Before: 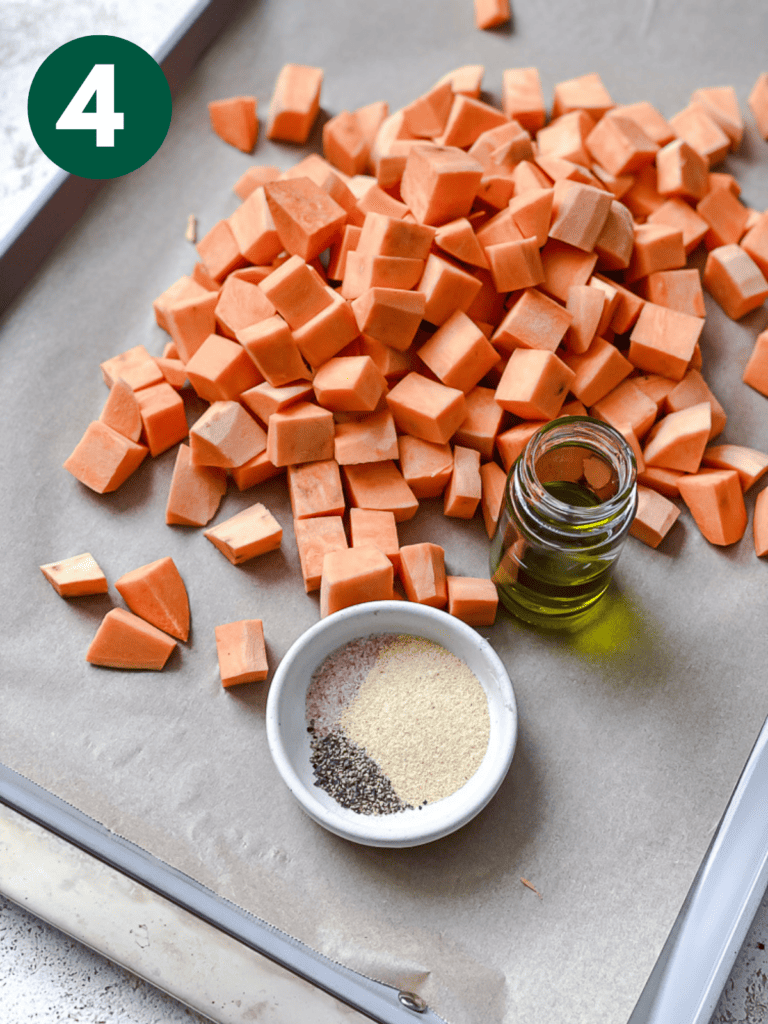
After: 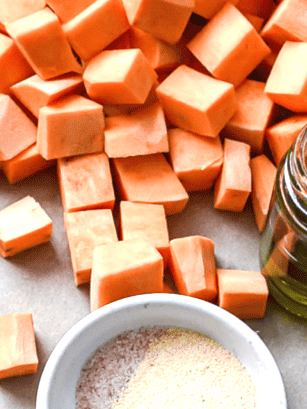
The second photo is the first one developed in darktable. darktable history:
exposure: black level correction 0, exposure 0.7 EV, compensate exposure bias true, compensate highlight preservation false
crop: left 30%, top 30%, right 30%, bottom 30%
